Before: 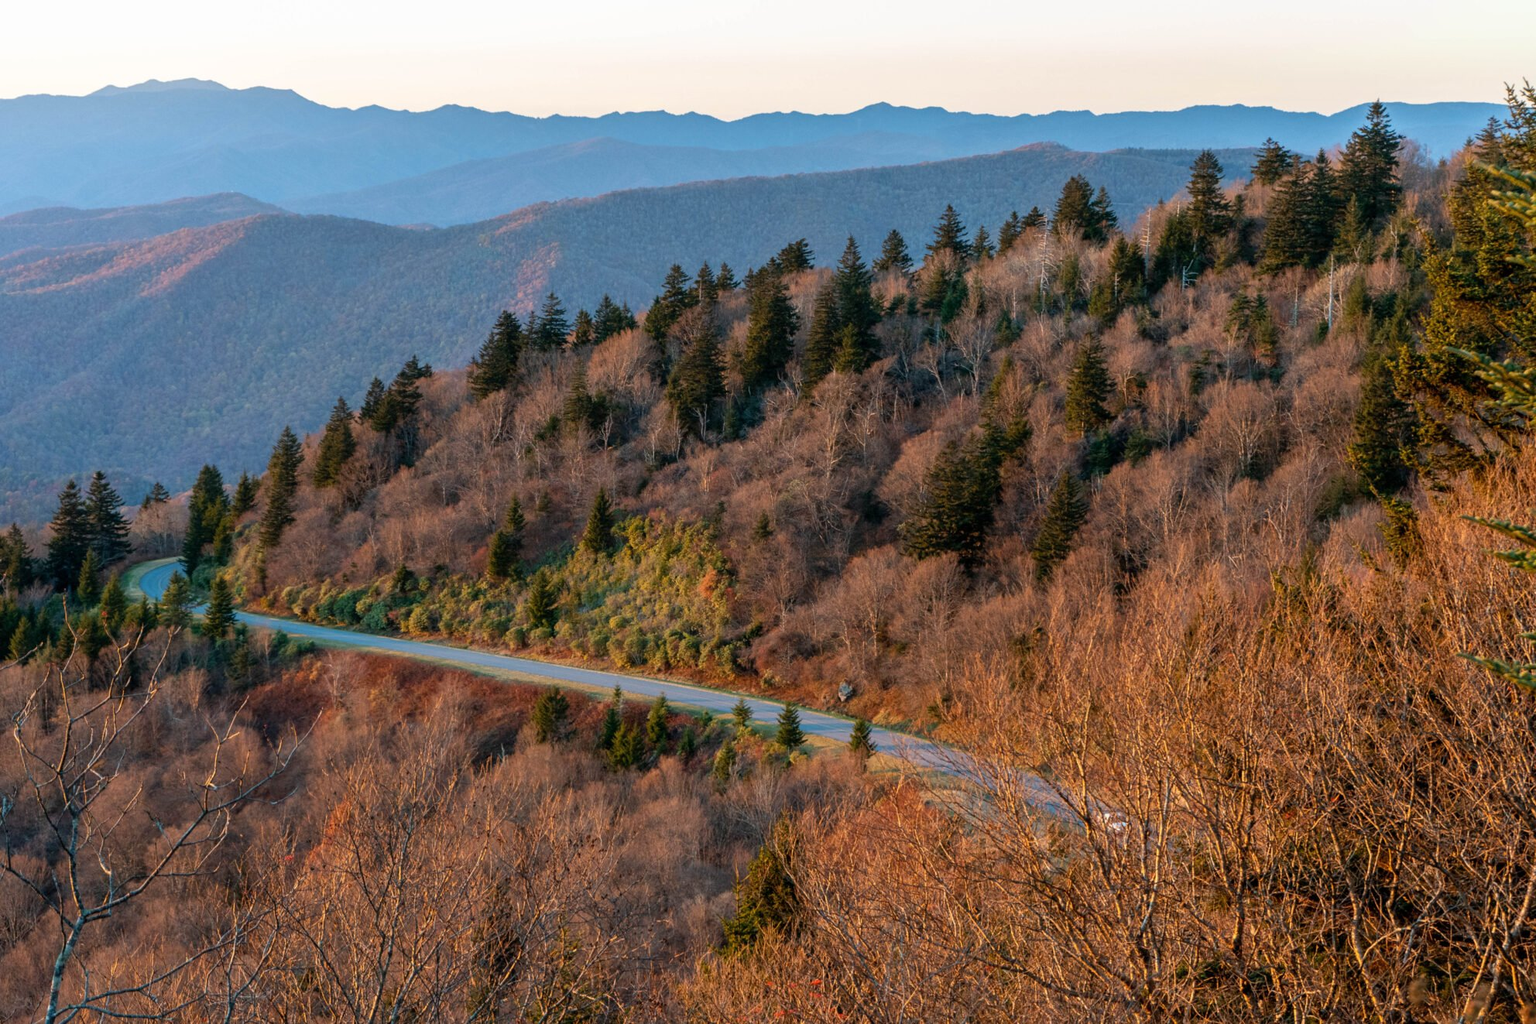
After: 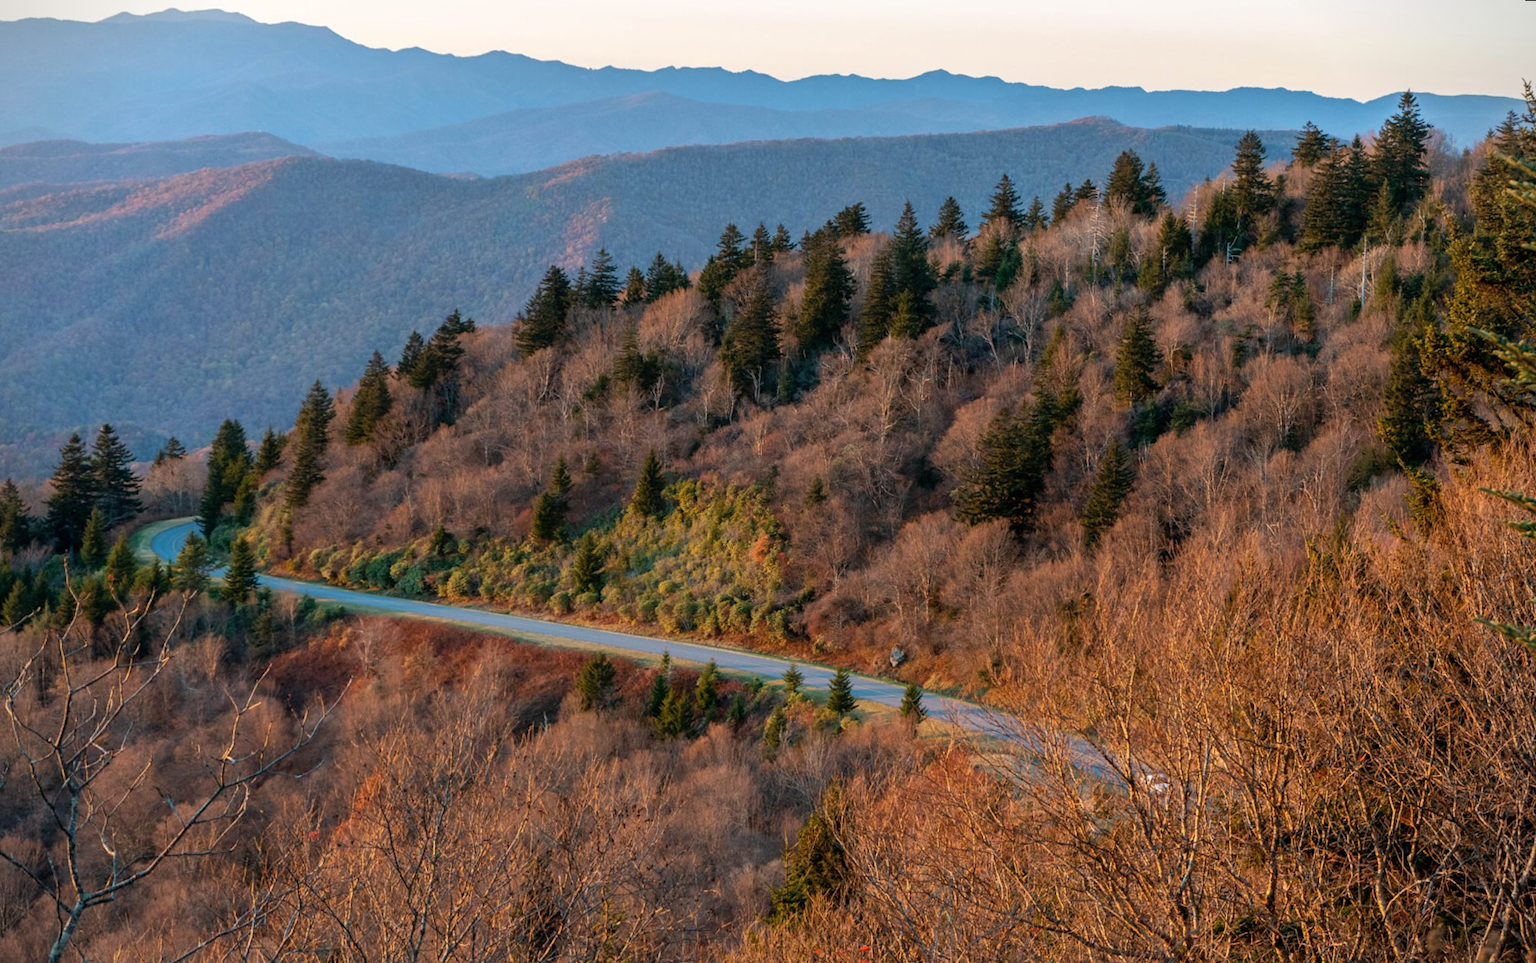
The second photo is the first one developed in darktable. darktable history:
rotate and perspective: rotation 0.679°, lens shift (horizontal) 0.136, crop left 0.009, crop right 0.991, crop top 0.078, crop bottom 0.95
vignetting: fall-off start 92.6%, brightness -0.52, saturation -0.51, center (-0.012, 0)
